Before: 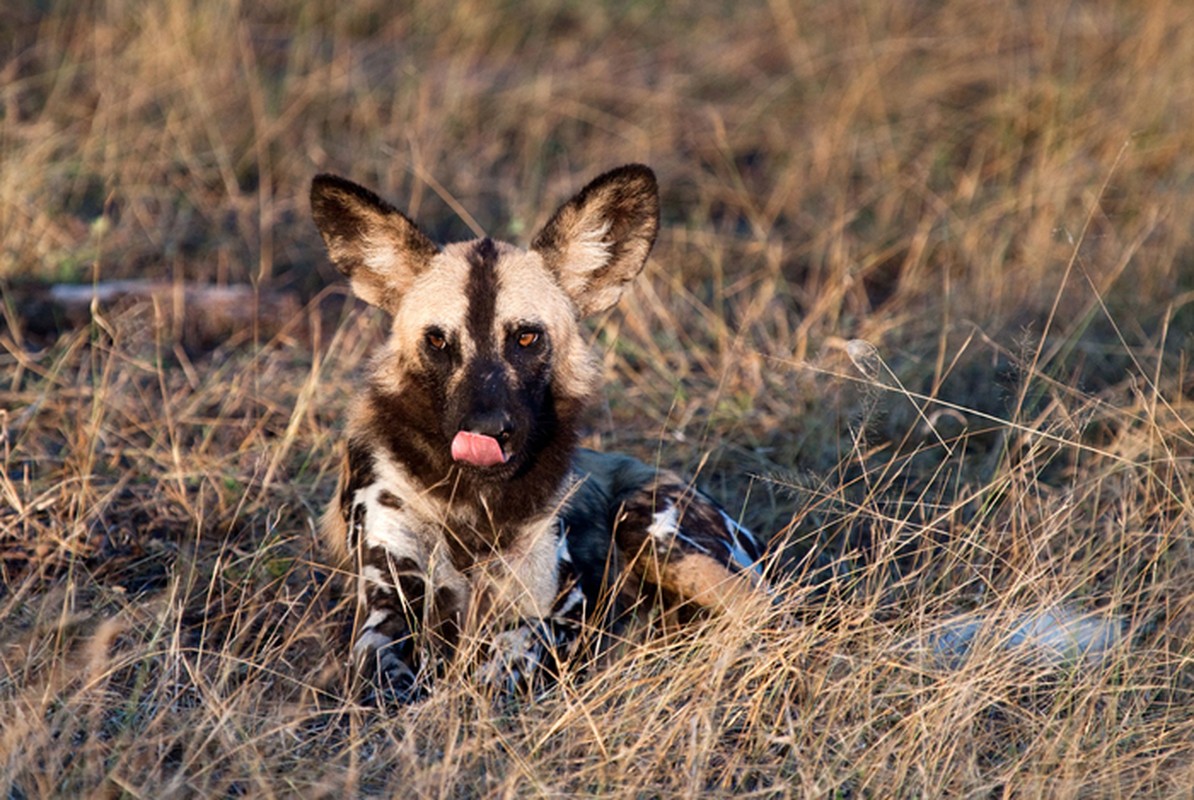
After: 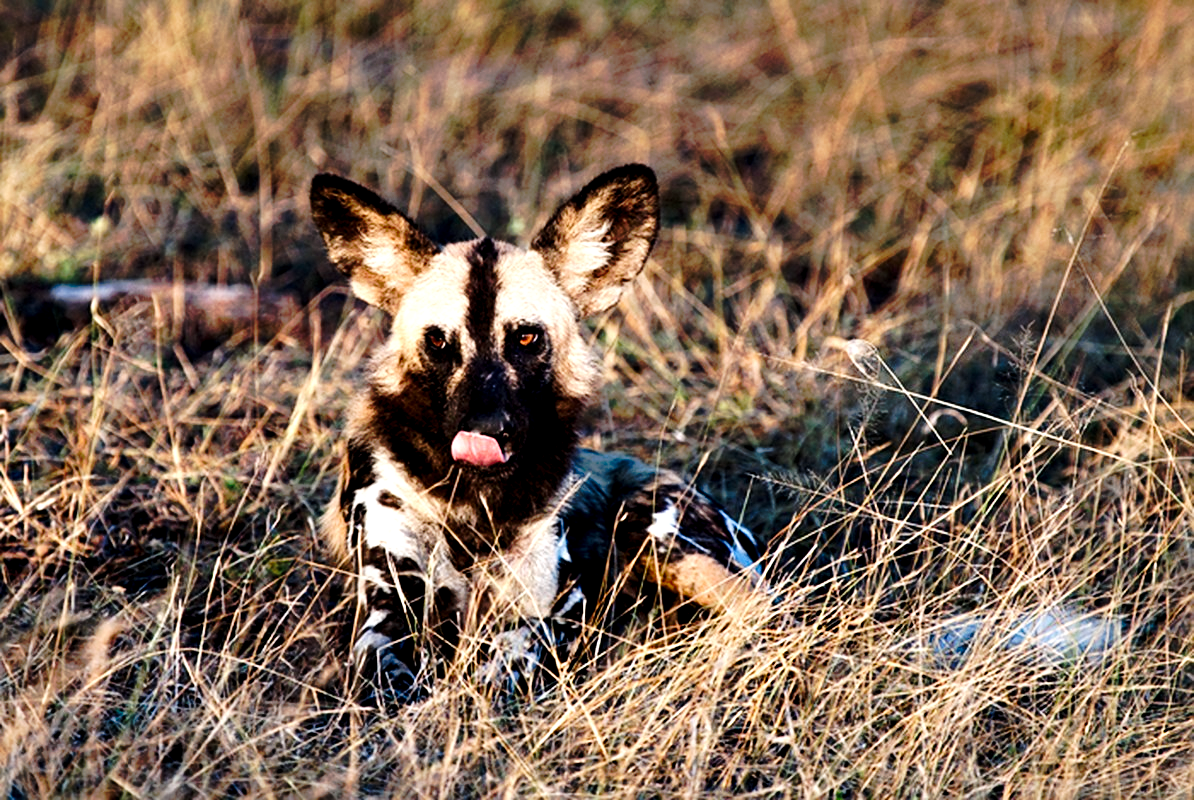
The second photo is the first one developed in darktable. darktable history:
contrast equalizer: y [[0.6 ×6], [0.55 ×6], [0 ×6], [0 ×6], [0 ×6]]
sharpen: amount 0.204
color zones: curves: ch1 [(0, 0.525) (0.143, 0.556) (0.286, 0.52) (0.429, 0.5) (0.571, 0.5) (0.714, 0.5) (0.857, 0.503) (1, 0.525)]
tone curve: curves: ch0 [(0, 0) (0.081, 0.044) (0.185, 0.13) (0.283, 0.238) (0.416, 0.449) (0.495, 0.524) (0.686, 0.743) (0.826, 0.865) (0.978, 0.988)]; ch1 [(0, 0) (0.147, 0.166) (0.321, 0.362) (0.371, 0.402) (0.423, 0.442) (0.479, 0.472) (0.505, 0.497) (0.521, 0.506) (0.551, 0.537) (0.586, 0.574) (0.625, 0.618) (0.68, 0.681) (1, 1)]; ch2 [(0, 0) (0.346, 0.362) (0.404, 0.427) (0.502, 0.495) (0.531, 0.513) (0.547, 0.533) (0.582, 0.596) (0.629, 0.631) (0.717, 0.678) (1, 1)], preserve colors none
